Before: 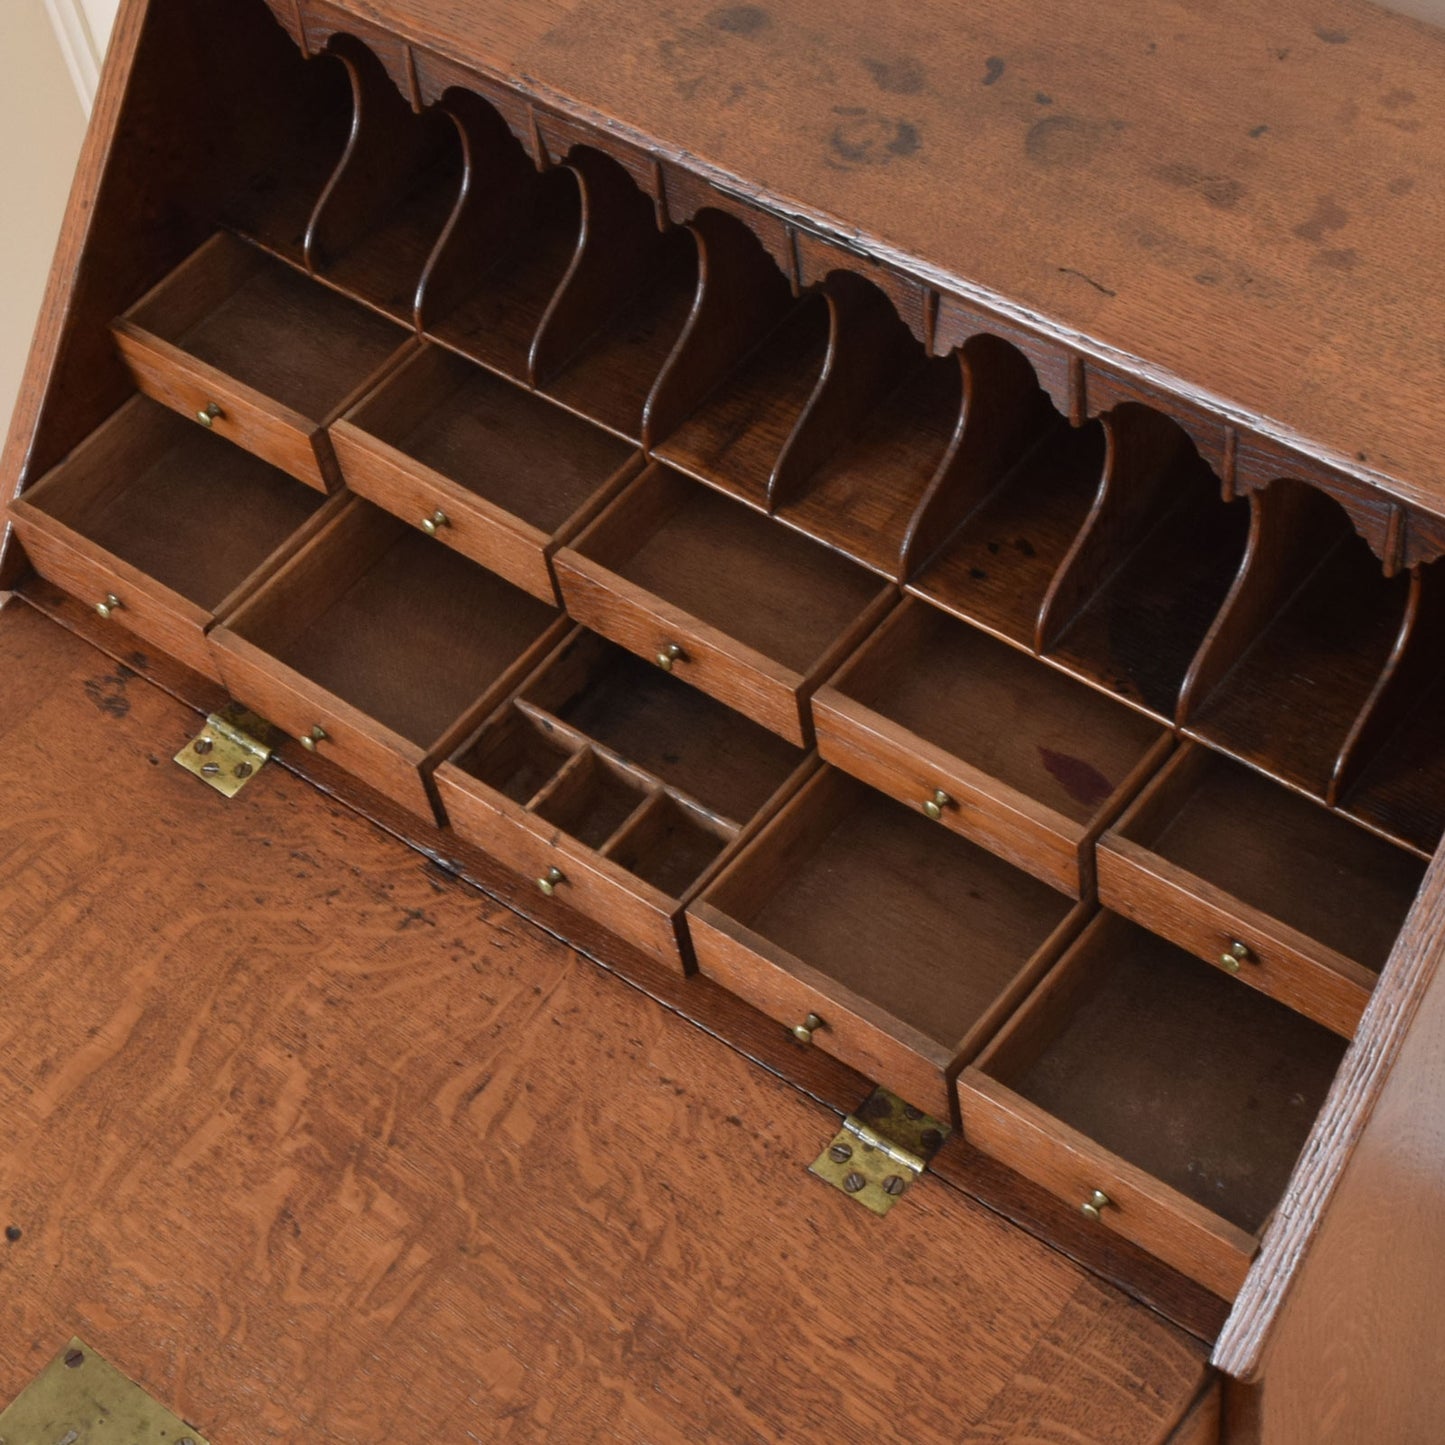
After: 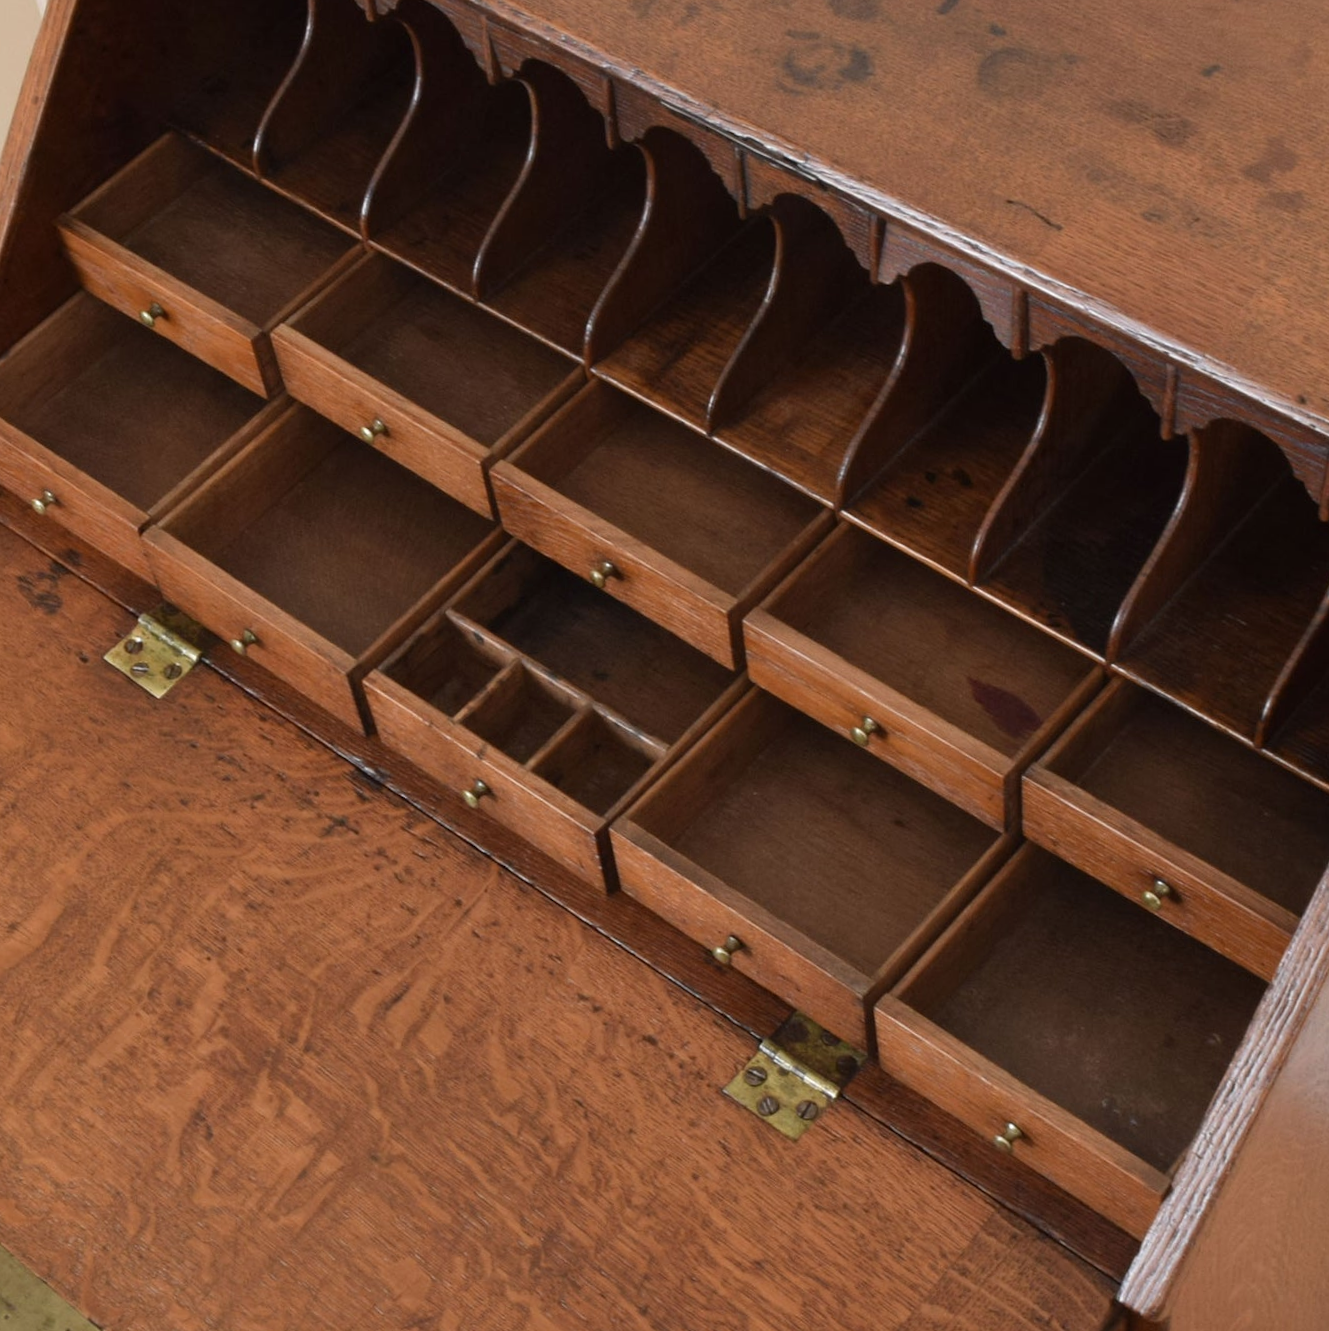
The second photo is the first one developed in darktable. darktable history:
crop and rotate: angle -2.13°, left 3.166%, top 4.052%, right 1.499%, bottom 0.46%
